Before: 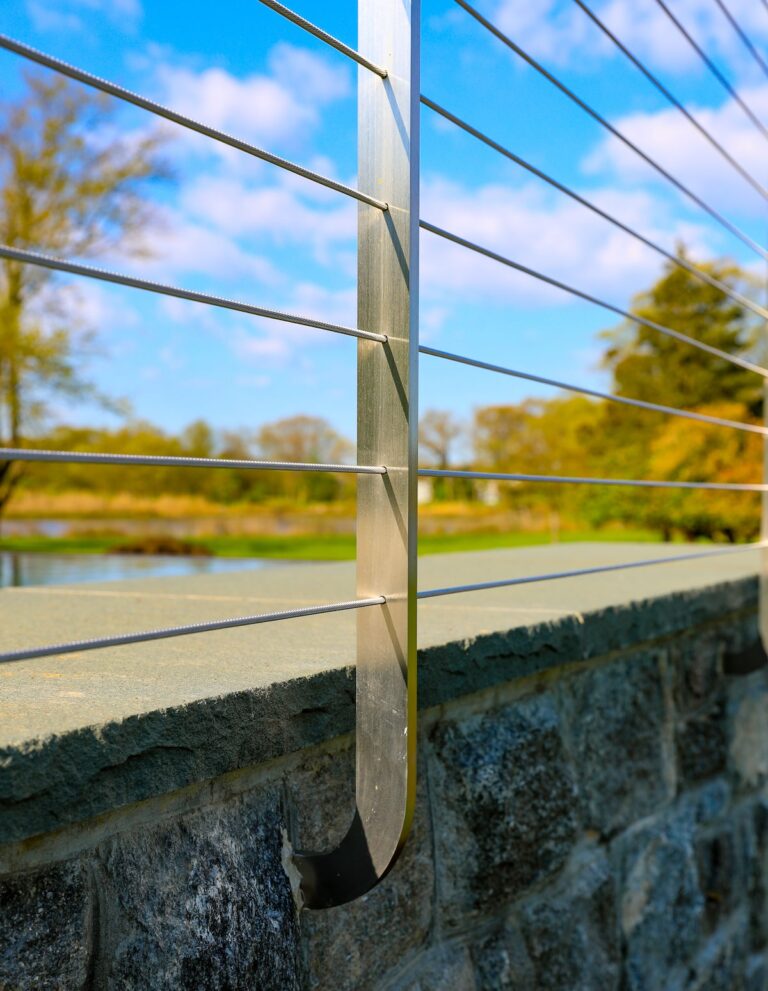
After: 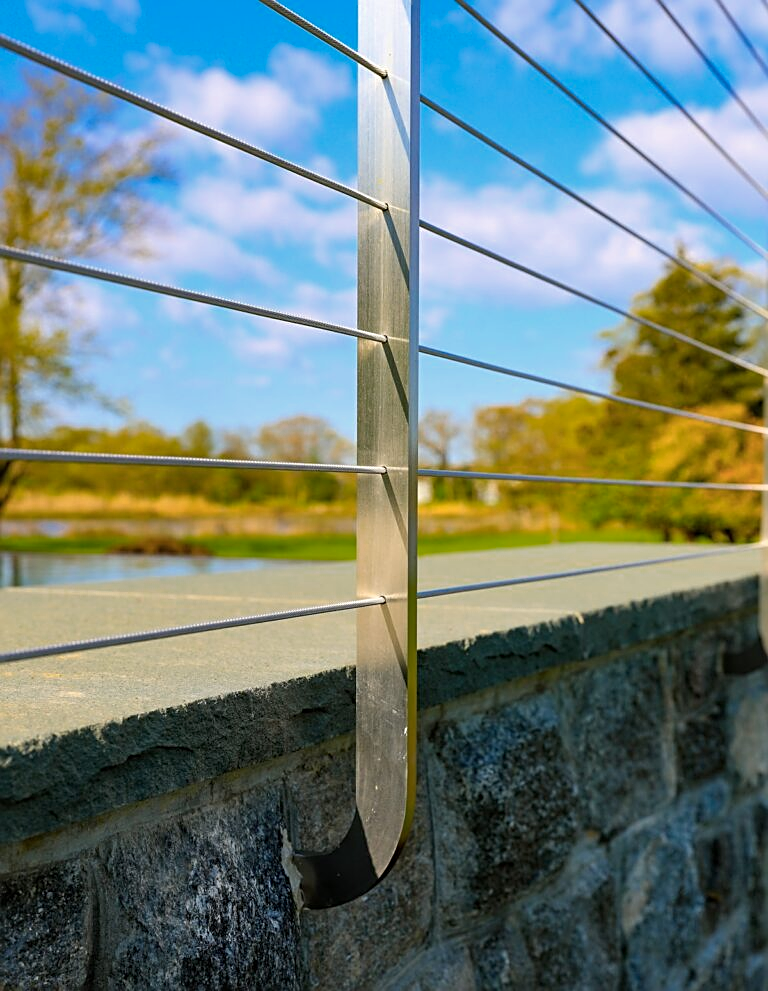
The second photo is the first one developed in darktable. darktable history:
color zones: curves: ch0 [(0, 0.465) (0.092, 0.596) (0.289, 0.464) (0.429, 0.453) (0.571, 0.464) (0.714, 0.455) (0.857, 0.462) (1, 0.465)], mix 25.32%
sharpen: on, module defaults
